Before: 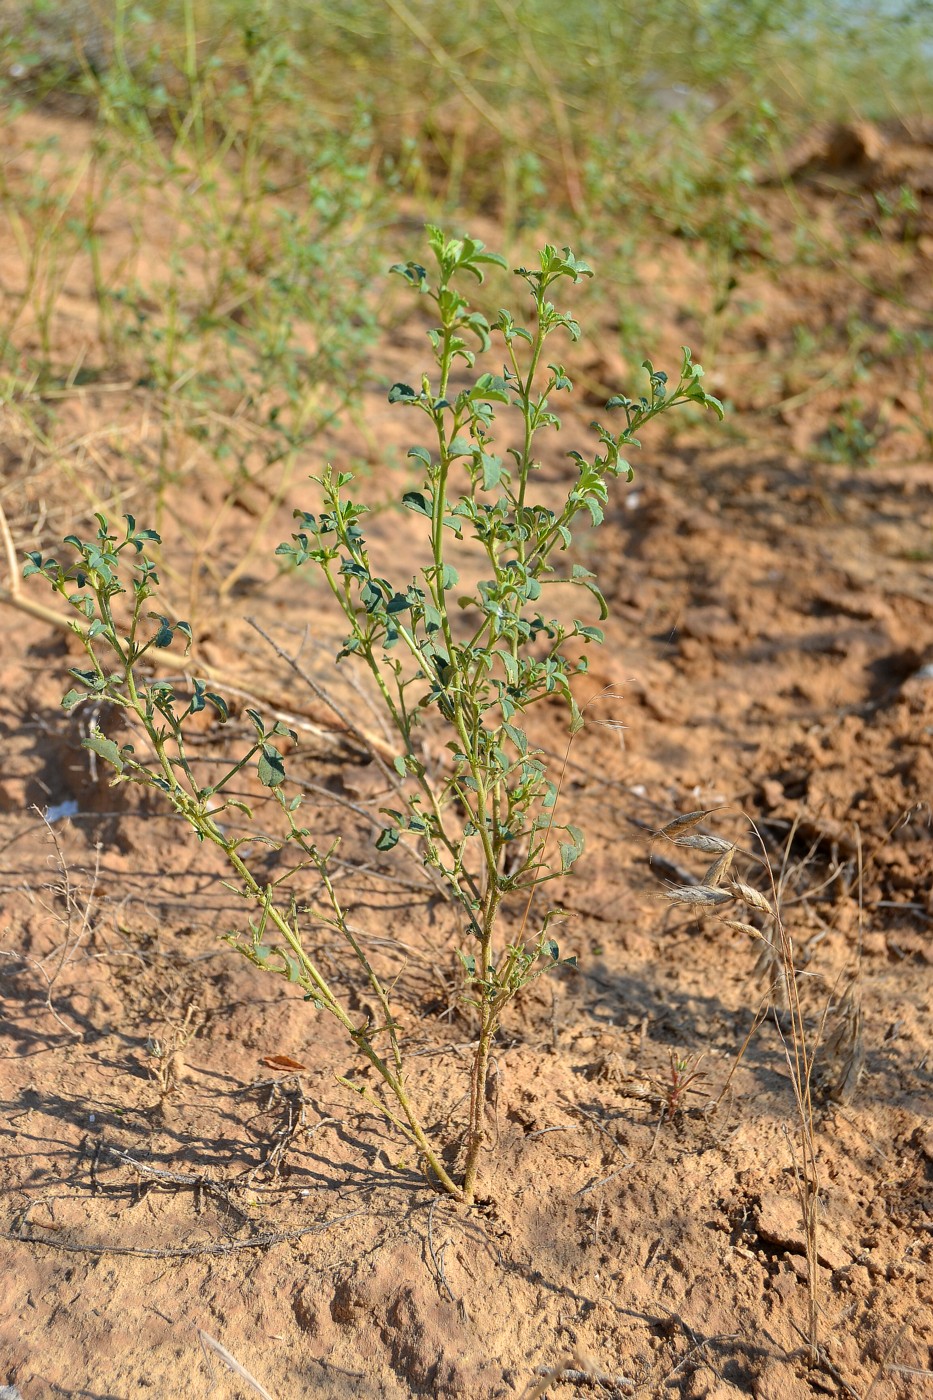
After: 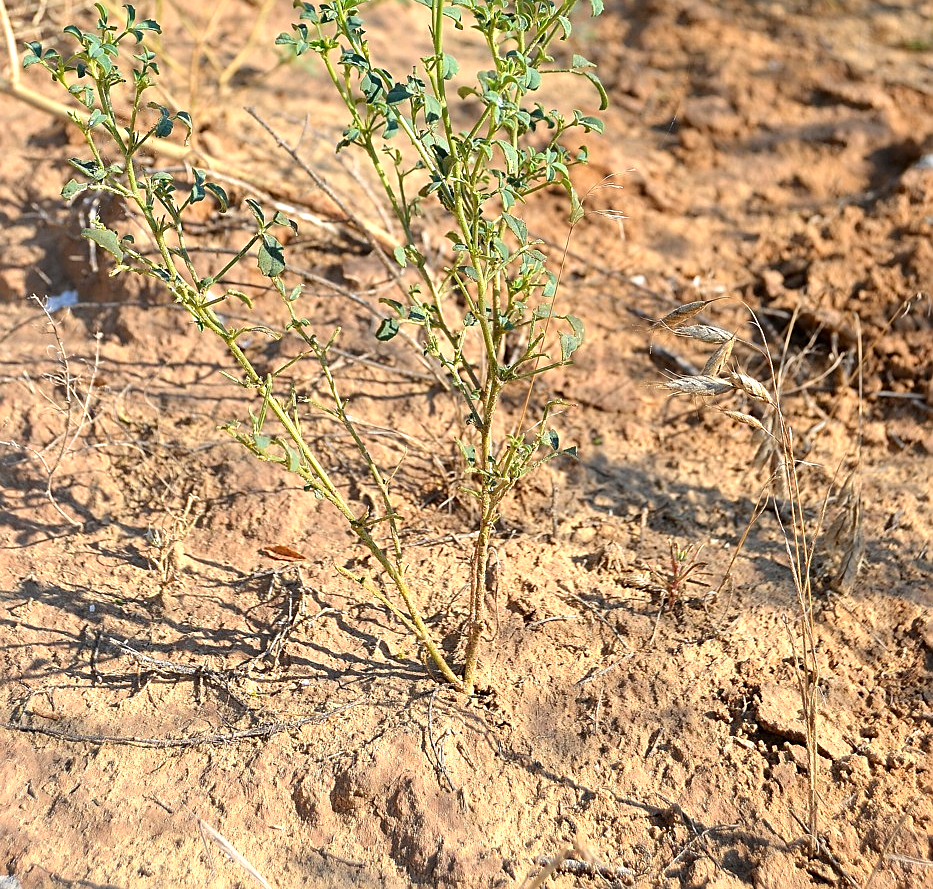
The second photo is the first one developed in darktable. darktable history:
exposure: black level correction 0, exposure 0.5 EV, compensate highlight preservation false
sharpen: on, module defaults
crop and rotate: top 36.435%
